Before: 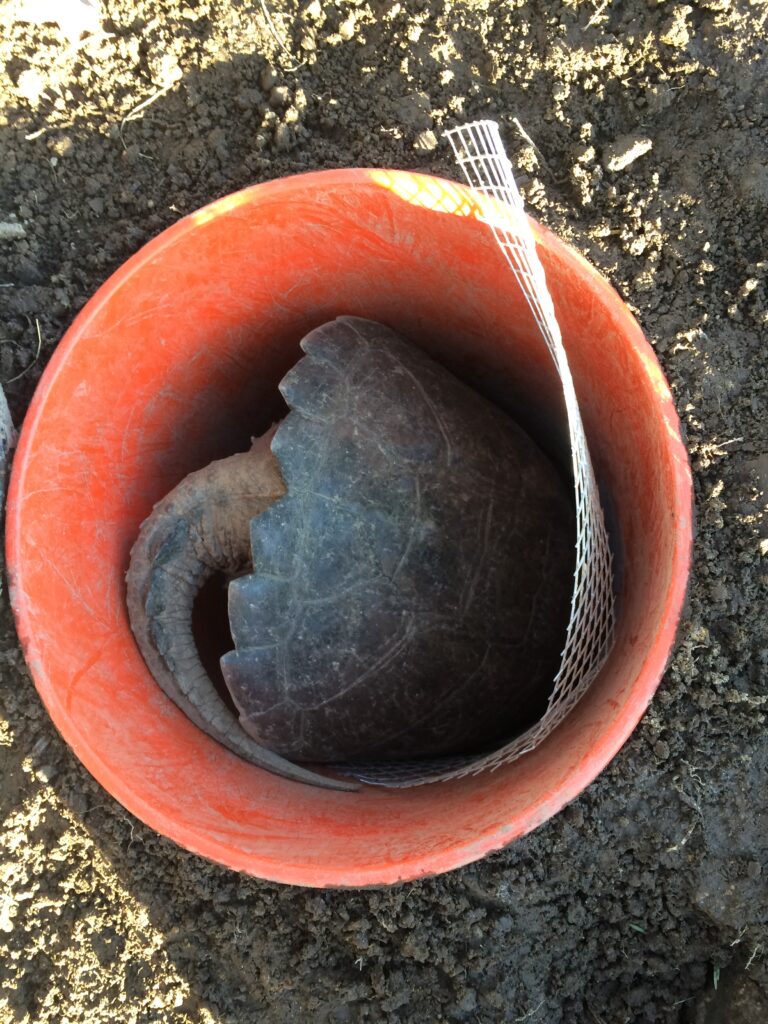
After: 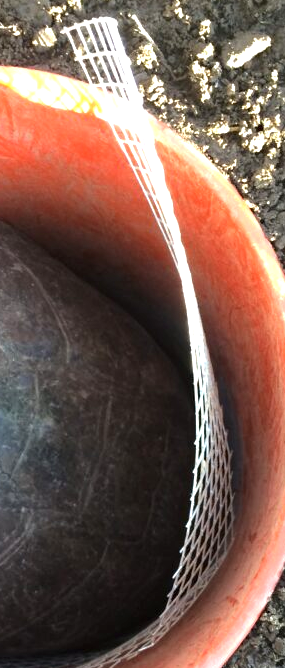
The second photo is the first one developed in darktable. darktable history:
exposure: black level correction 0, exposure 0.693 EV, compensate highlight preservation false
crop and rotate: left 49.639%, top 10.151%, right 13.205%, bottom 24.554%
sharpen: radius 5.28, amount 0.313, threshold 26.443
